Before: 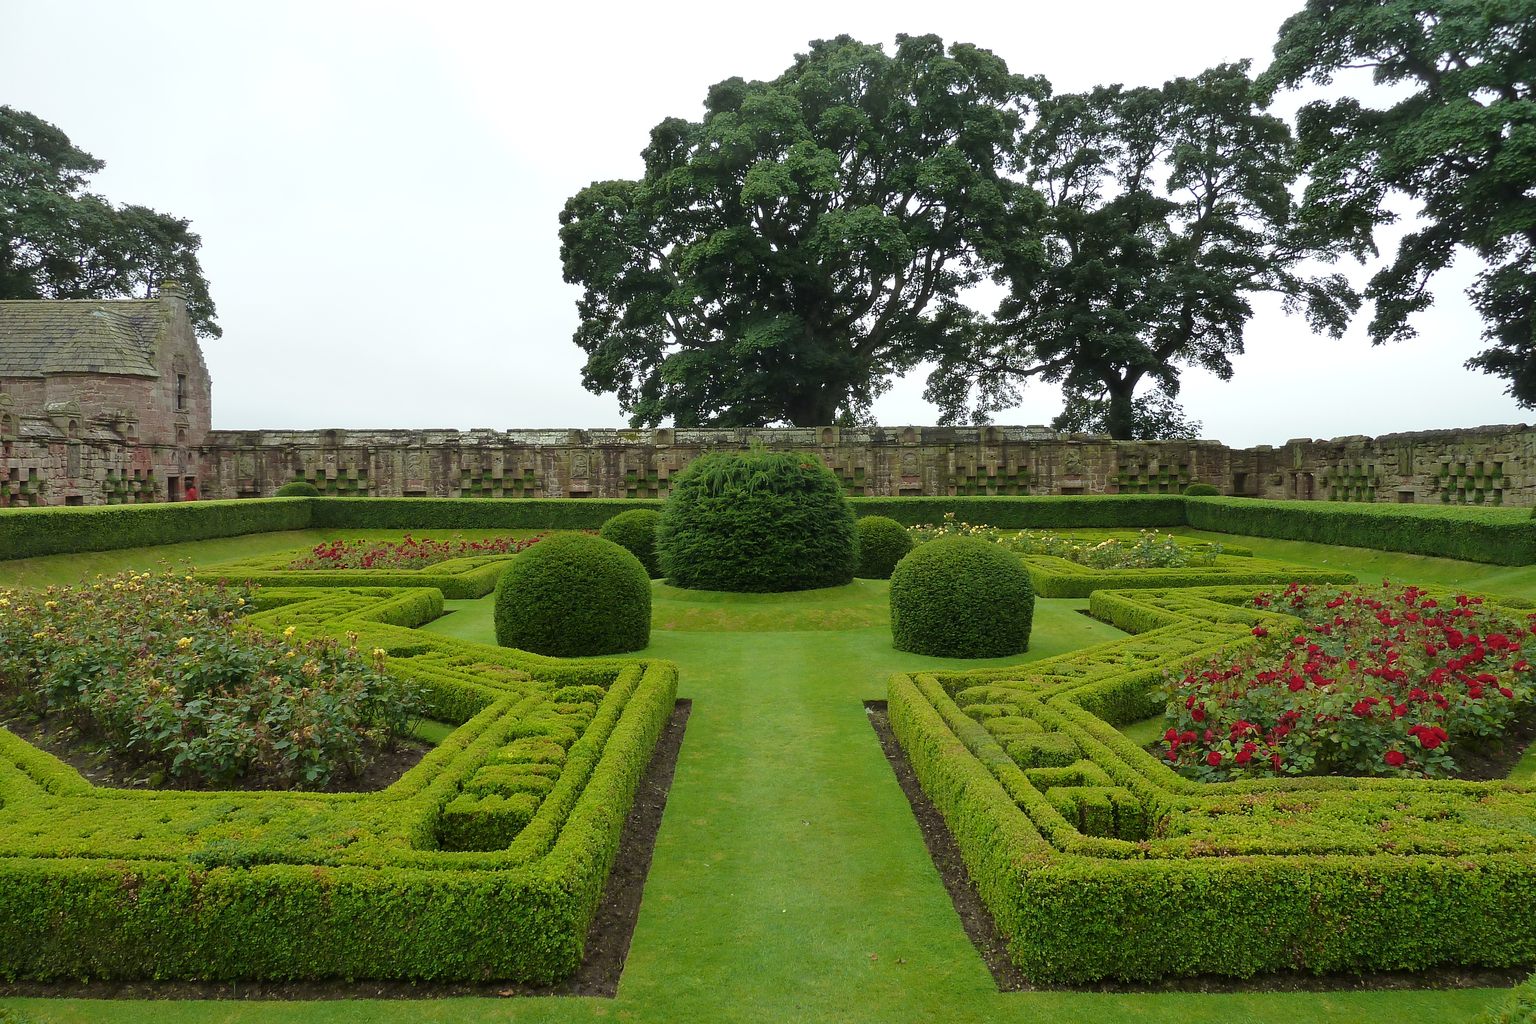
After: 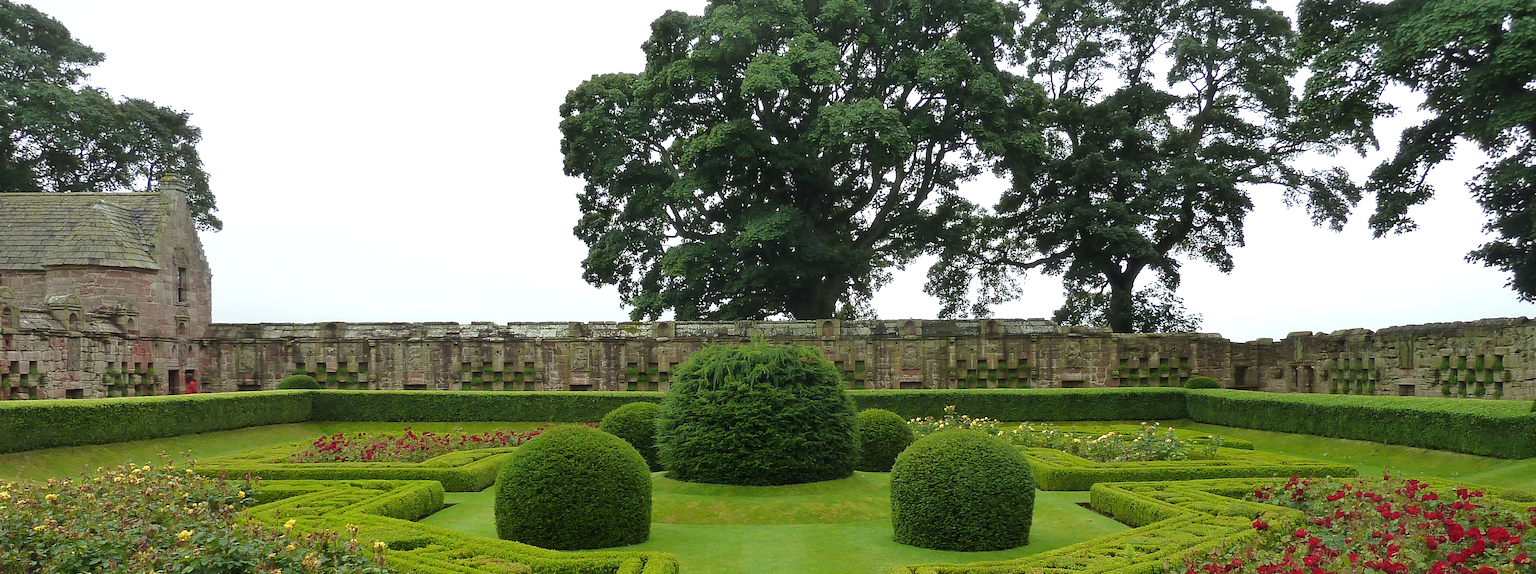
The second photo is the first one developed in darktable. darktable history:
crop and rotate: top 10.529%, bottom 33.358%
levels: levels [0, 0.476, 0.951]
